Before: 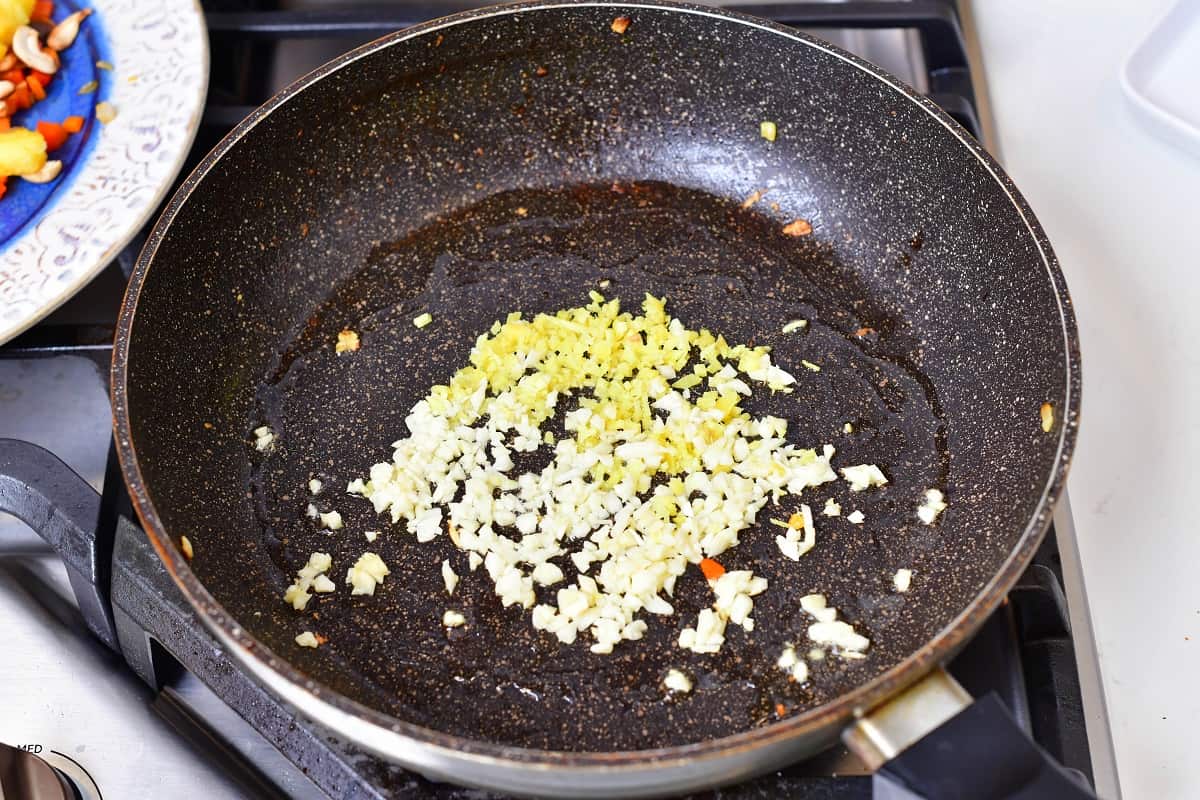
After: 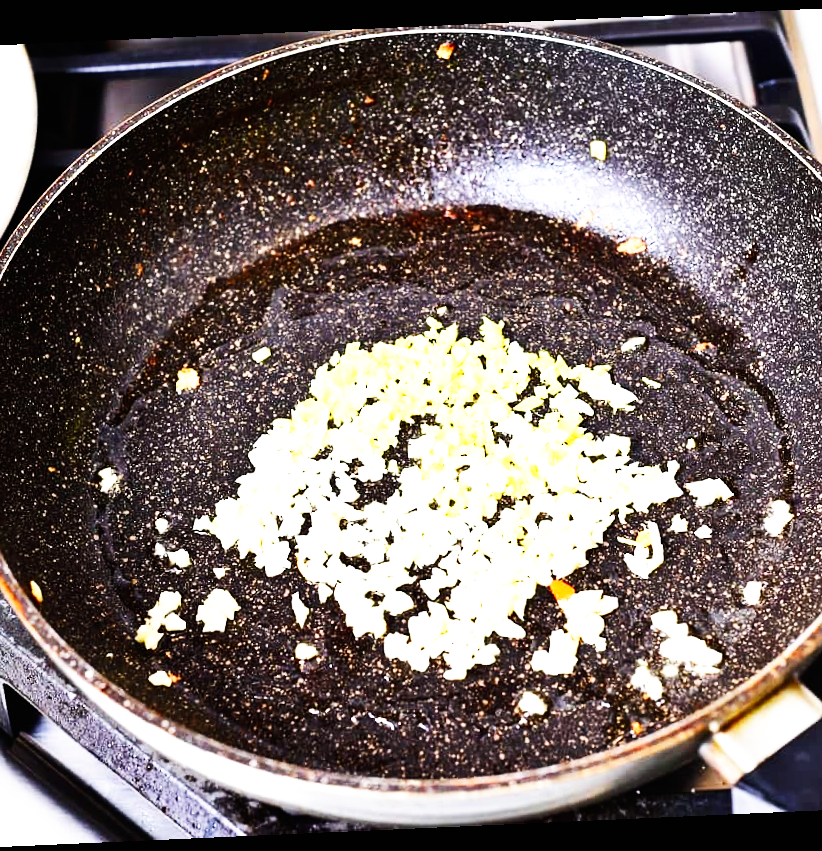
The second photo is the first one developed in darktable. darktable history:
color balance rgb: global vibrance 6.81%, saturation formula JzAzBz (2021)
base curve: curves: ch0 [(0, 0) (0.007, 0.004) (0.027, 0.03) (0.046, 0.07) (0.207, 0.54) (0.442, 0.872) (0.673, 0.972) (1, 1)], preserve colors none
tone equalizer: -8 EV -0.75 EV, -7 EV -0.7 EV, -6 EV -0.6 EV, -5 EV -0.4 EV, -3 EV 0.4 EV, -2 EV 0.6 EV, -1 EV 0.7 EV, +0 EV 0.75 EV, edges refinement/feathering 500, mask exposure compensation -1.57 EV, preserve details no
crop and rotate: left 14.292%, right 19.041%
rotate and perspective: rotation -2.56°, automatic cropping off
